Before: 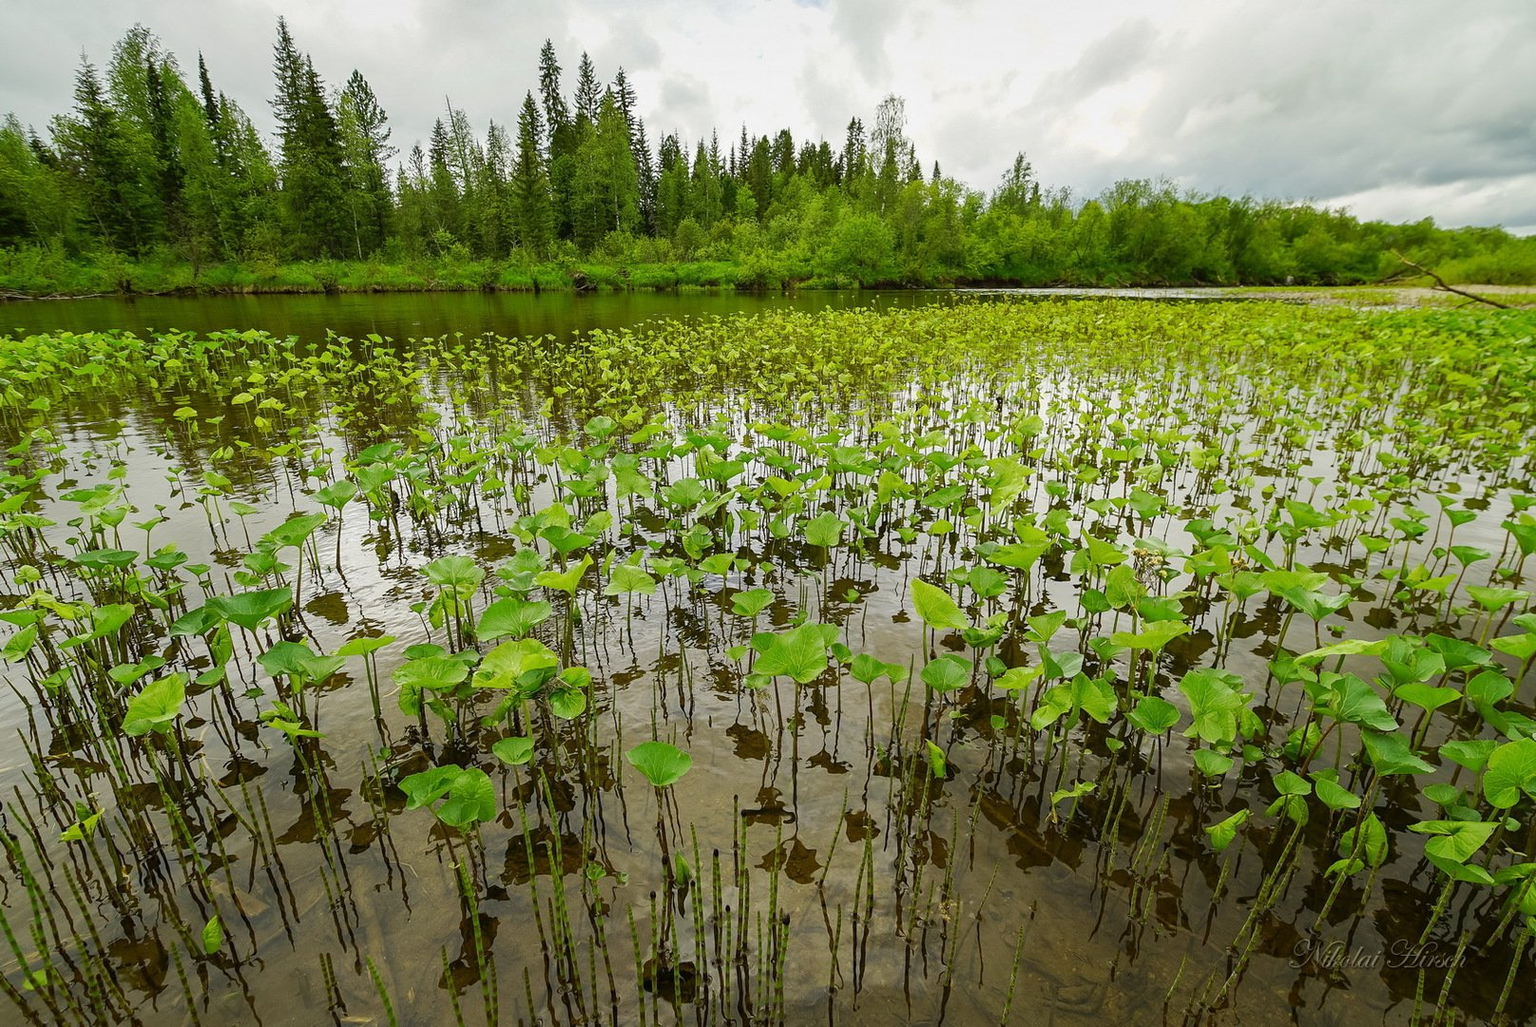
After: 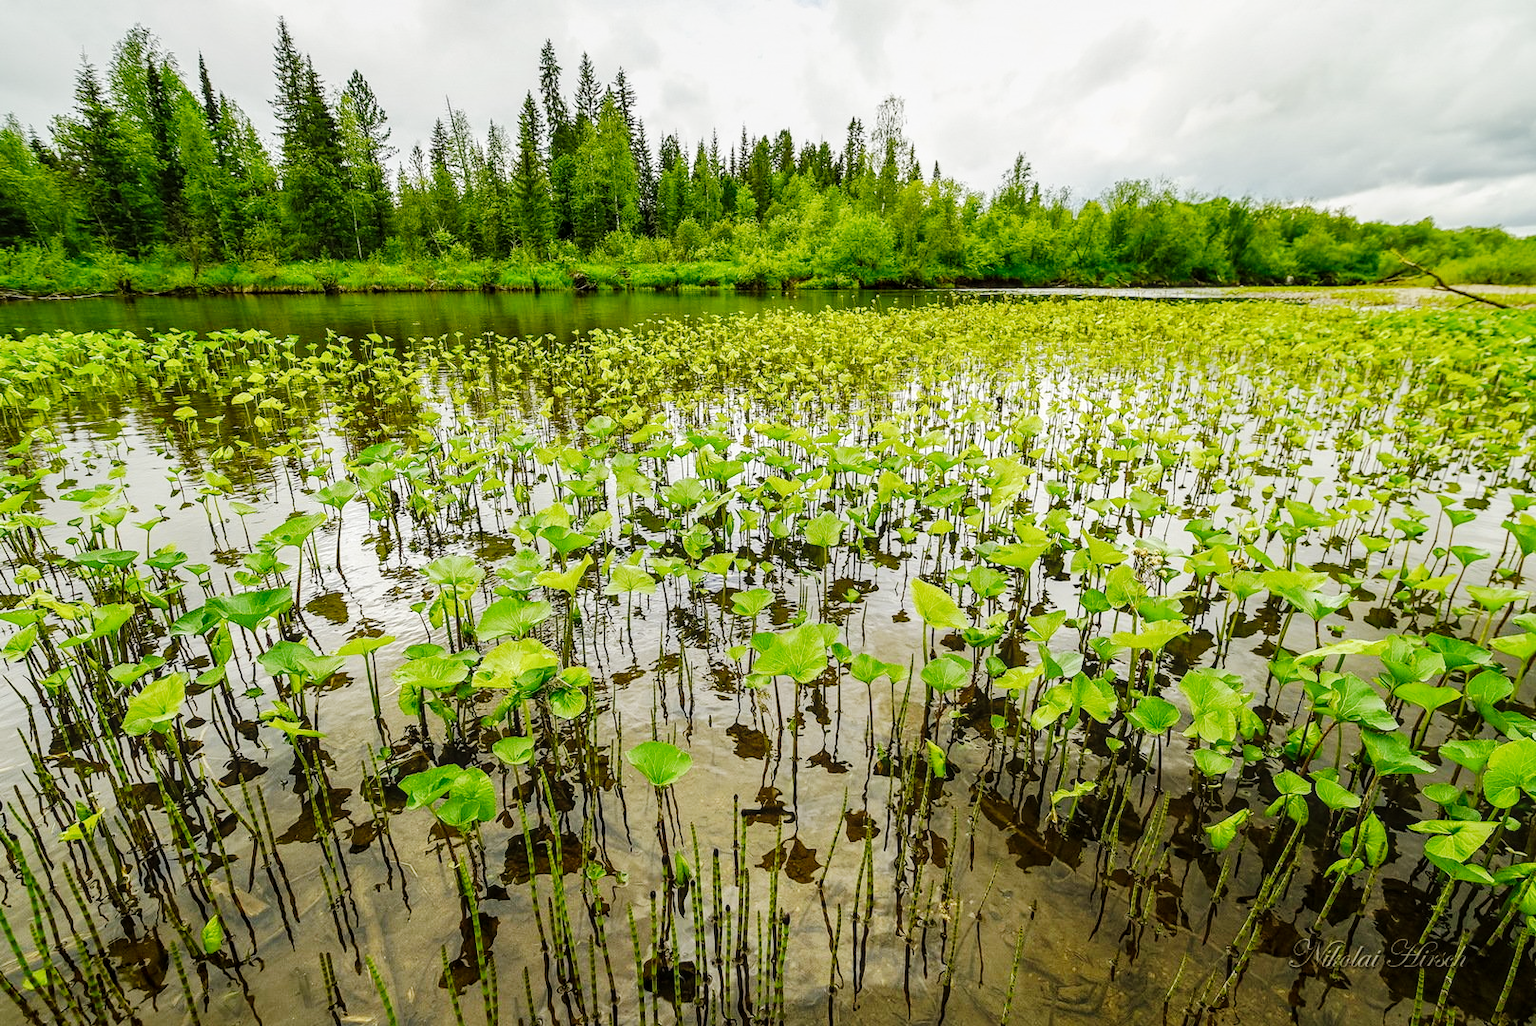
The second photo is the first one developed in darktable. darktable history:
tone curve: curves: ch0 [(0, 0.014) (0.12, 0.096) (0.386, 0.49) (0.54, 0.684) (0.751, 0.855) (0.89, 0.943) (0.998, 0.989)]; ch1 [(0, 0) (0.133, 0.099) (0.437, 0.41) (0.5, 0.5) (0.517, 0.536) (0.548, 0.575) (0.582, 0.631) (0.627, 0.688) (0.836, 0.868) (1, 1)]; ch2 [(0, 0) (0.374, 0.341) (0.456, 0.443) (0.478, 0.49) (0.501, 0.5) (0.528, 0.538) (0.55, 0.6) (0.572, 0.63) (0.702, 0.765) (1, 1)], preserve colors none
local contrast: on, module defaults
